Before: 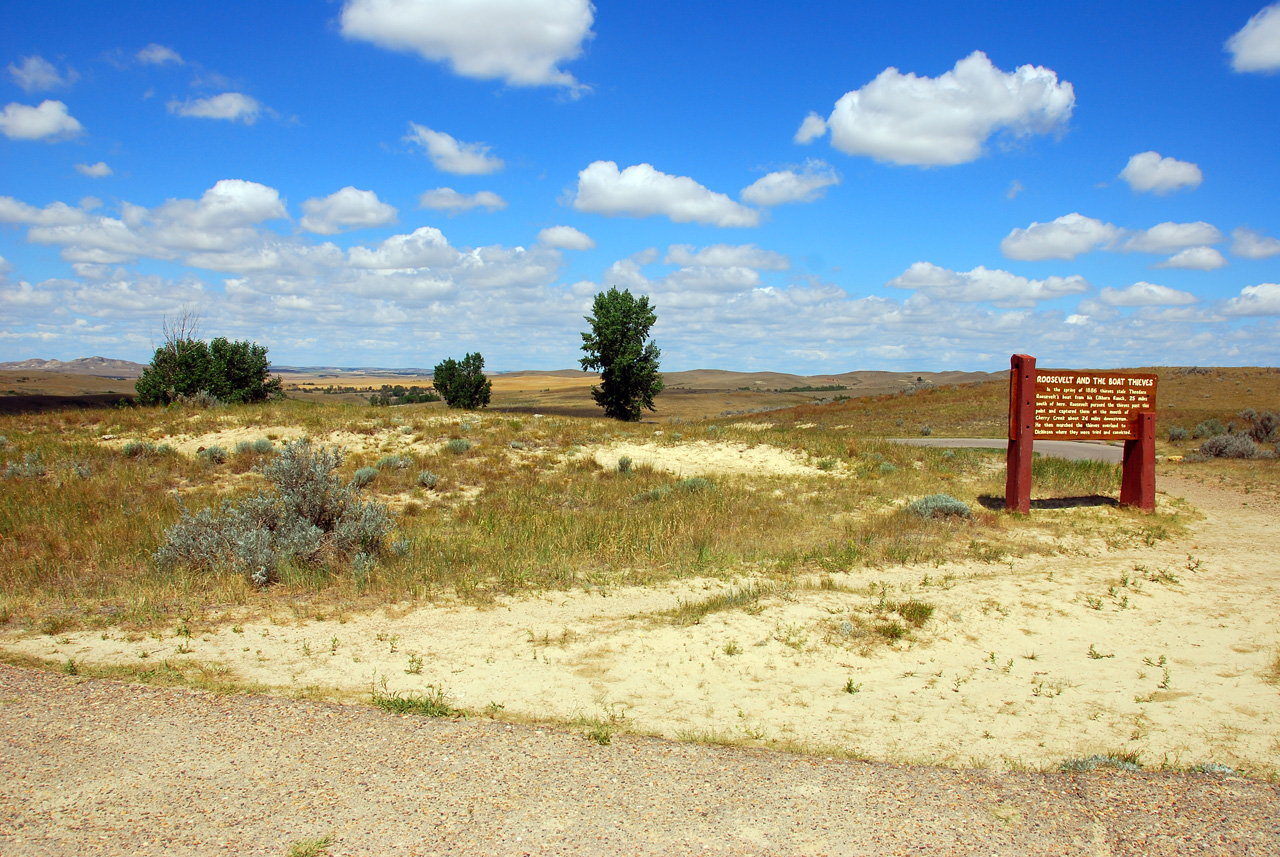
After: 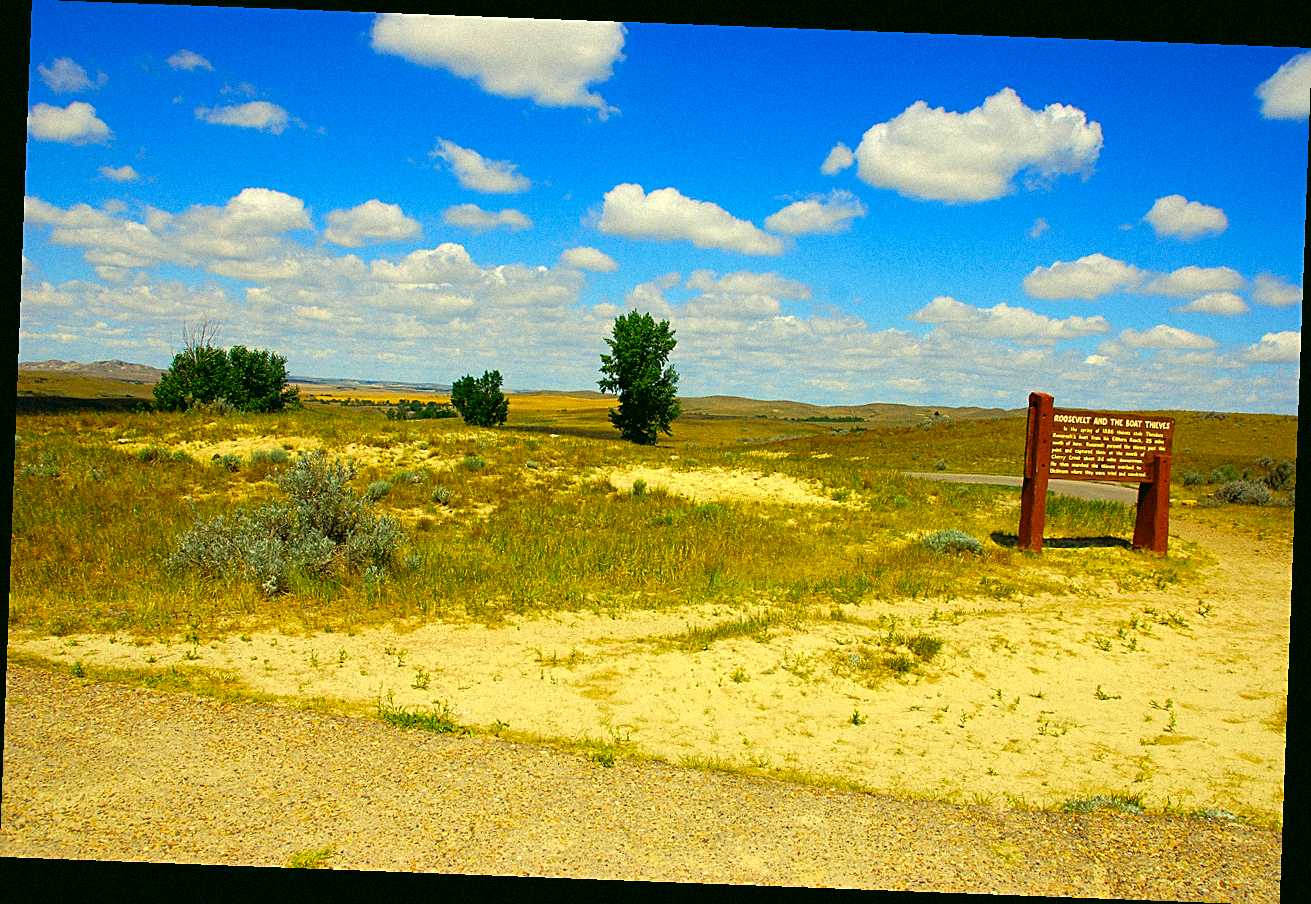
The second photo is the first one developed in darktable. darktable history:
color balance rgb: linear chroma grading › global chroma 15%, perceptual saturation grading › global saturation 30%
grain: mid-tones bias 0%
sharpen: on, module defaults
color correction: highlights a* 5.3, highlights b* 24.26, shadows a* -15.58, shadows b* 4.02
rotate and perspective: rotation 2.17°, automatic cropping off
